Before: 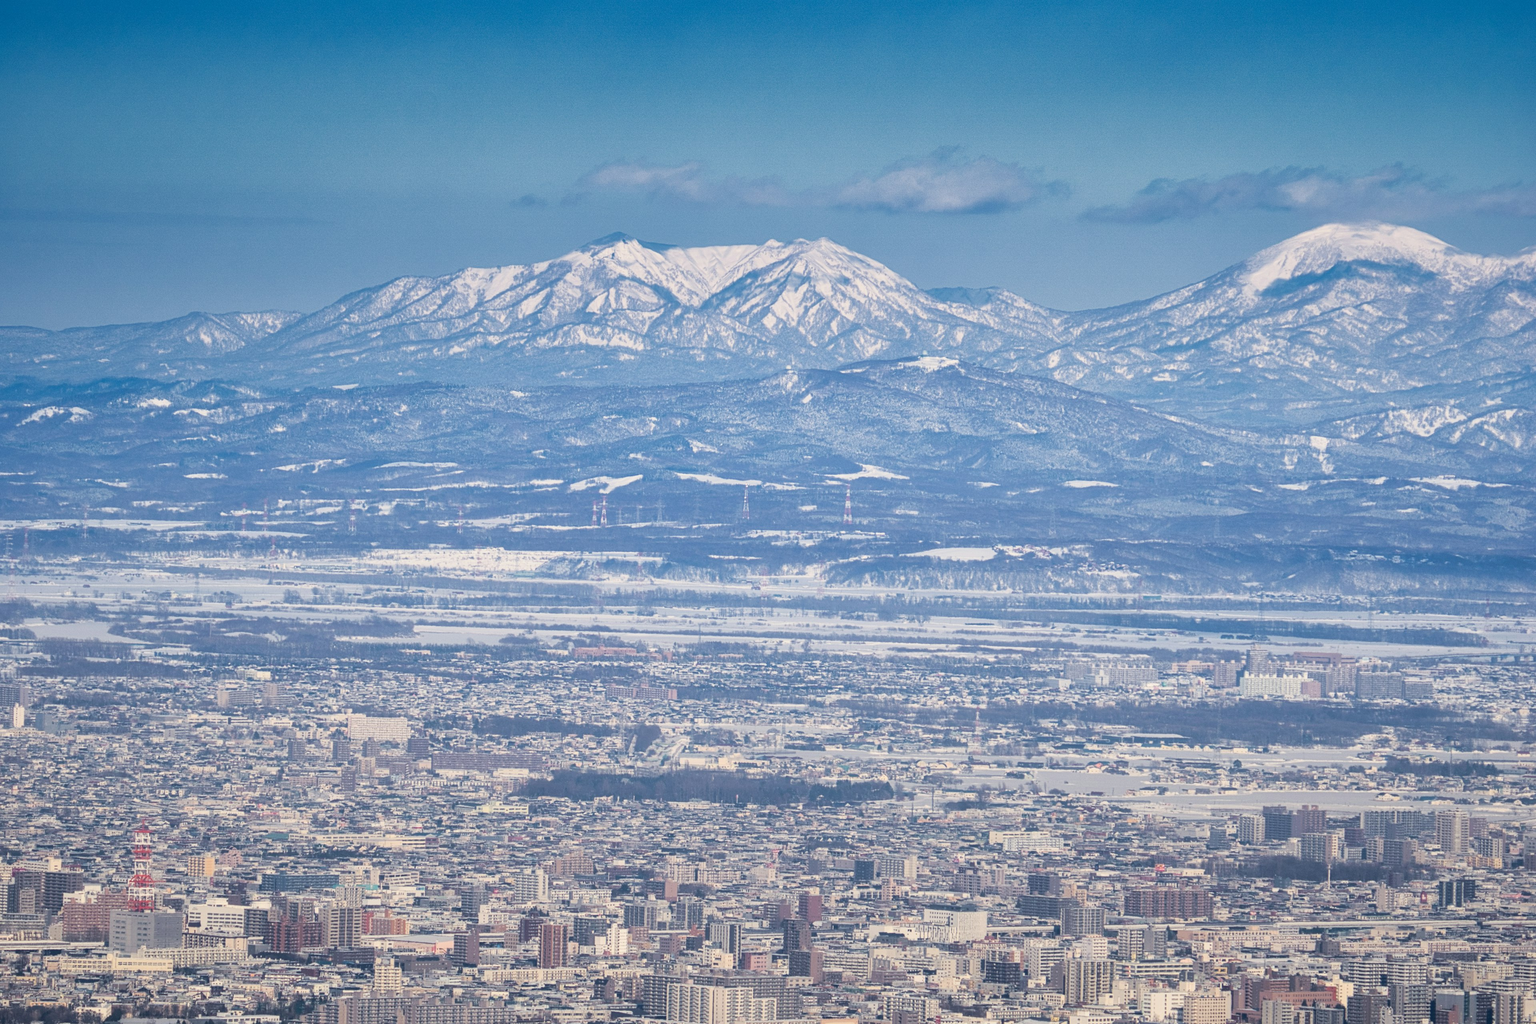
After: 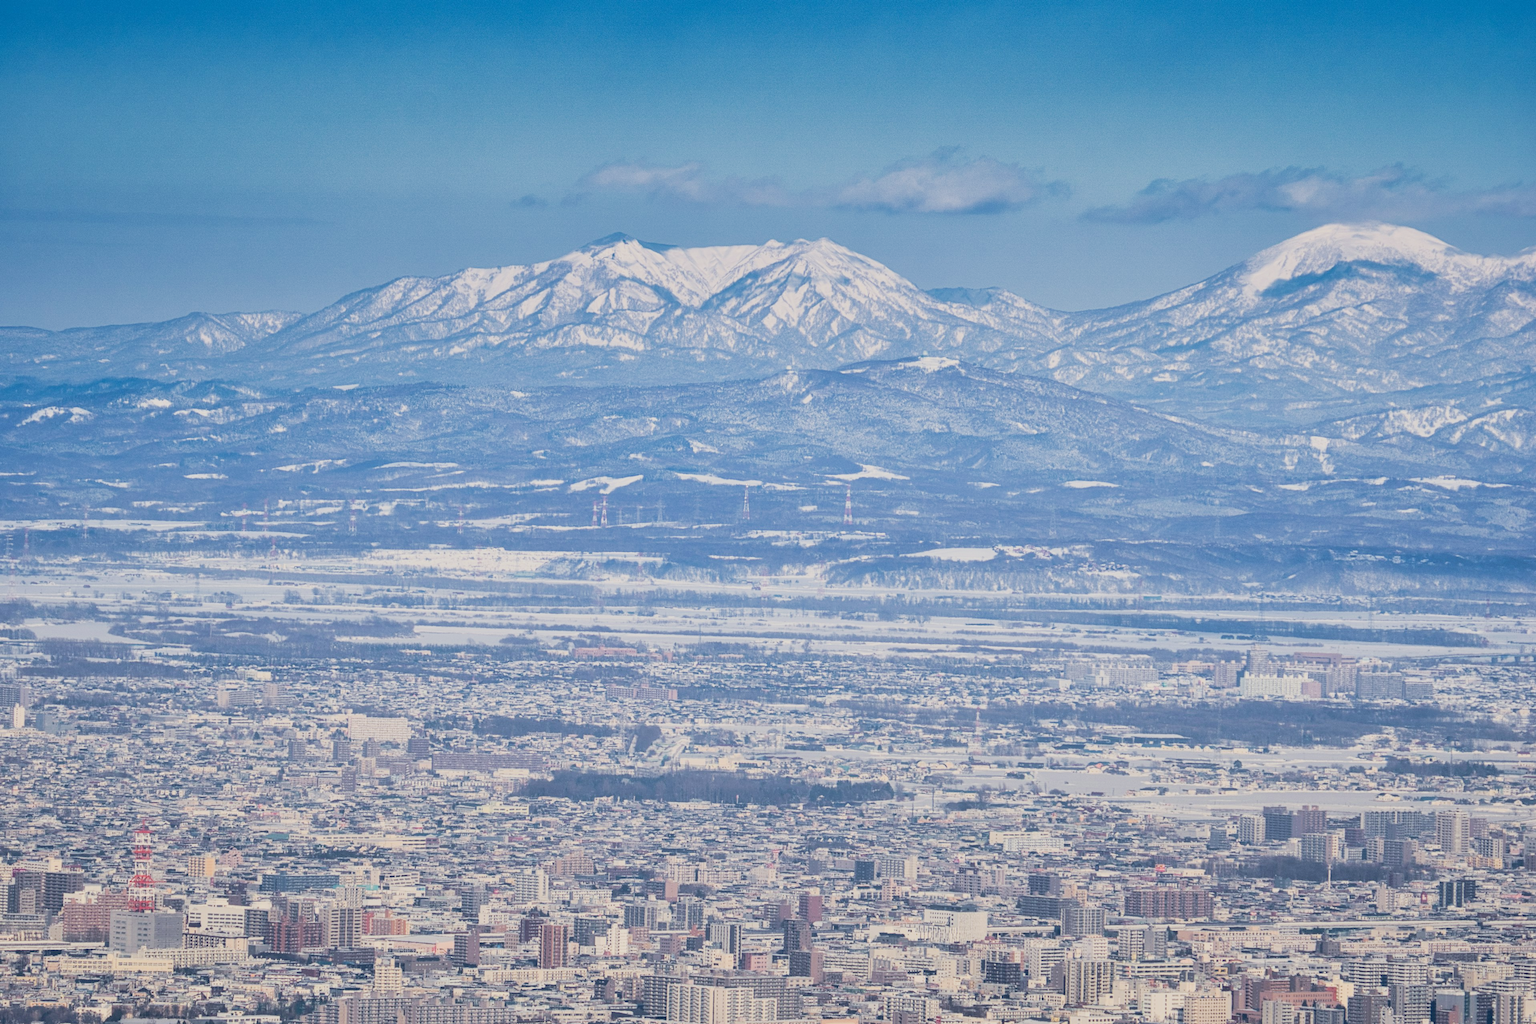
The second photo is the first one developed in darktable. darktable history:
filmic rgb: black relative exposure -7.65 EV, white relative exposure 4.56 EV, hardness 3.61, contrast 1.253, iterations of high-quality reconstruction 0
tone equalizer: -7 EV 0.153 EV, -6 EV 0.569 EV, -5 EV 1.17 EV, -4 EV 1.36 EV, -3 EV 1.12 EV, -2 EV 0.6 EV, -1 EV 0.159 EV
